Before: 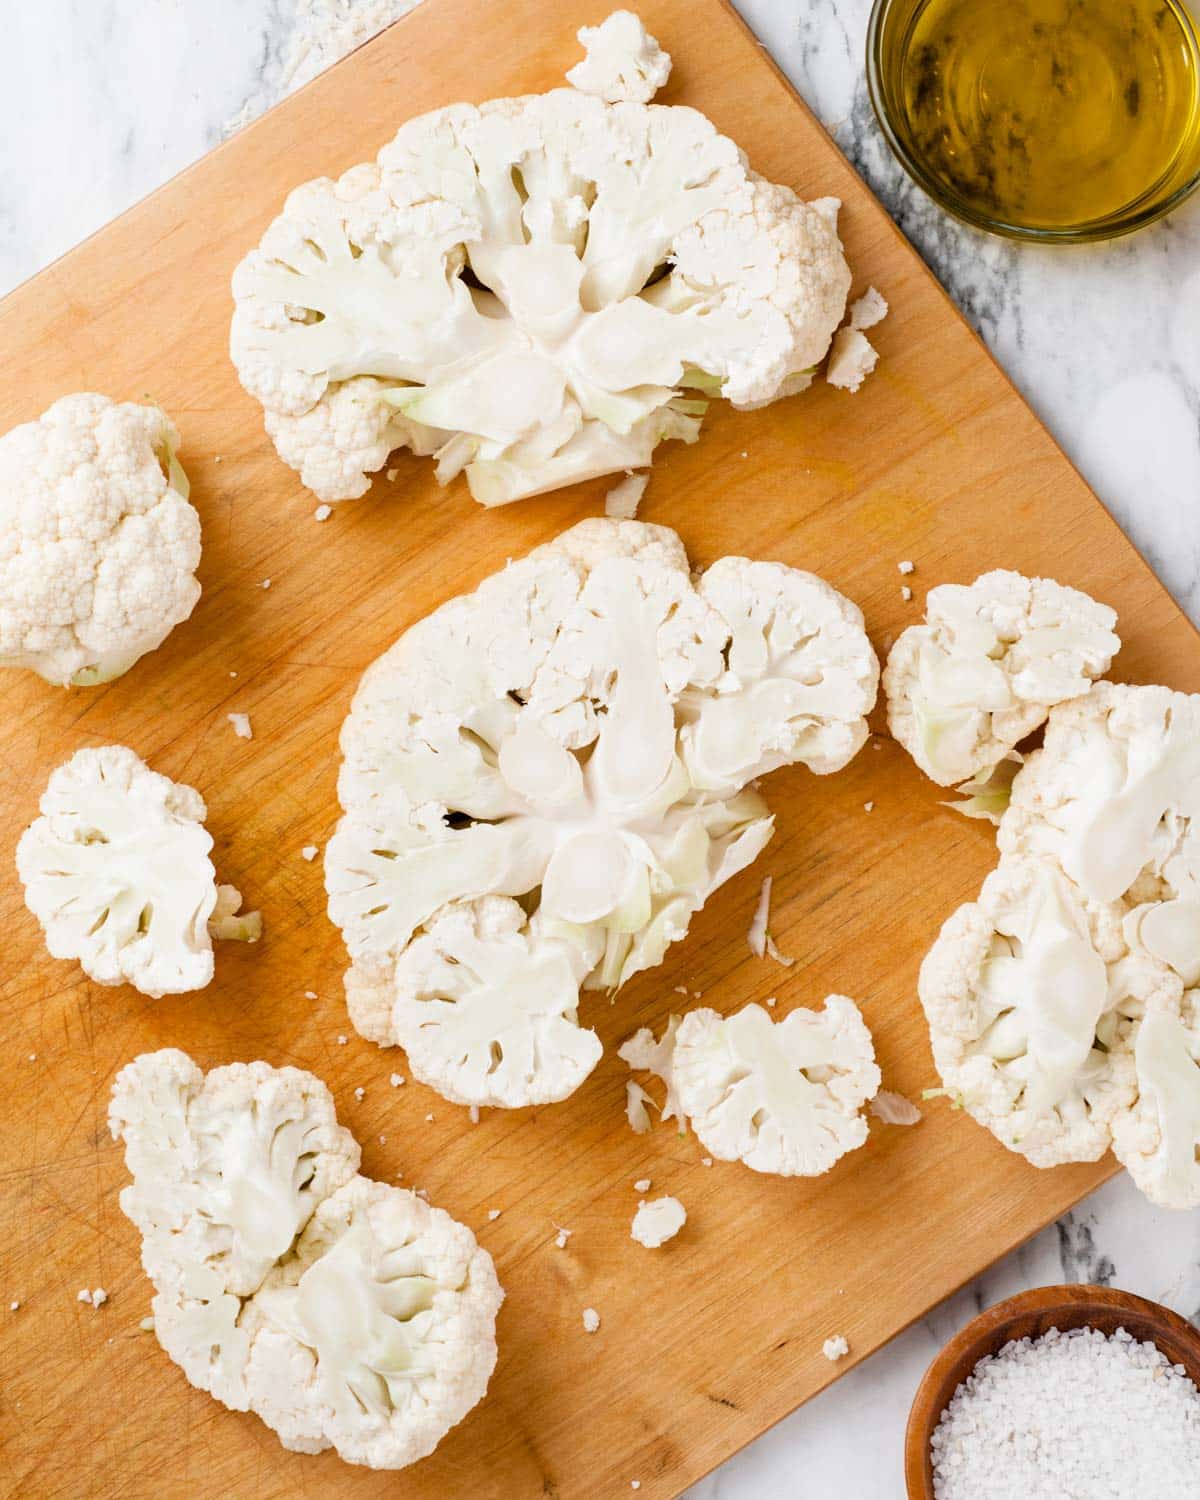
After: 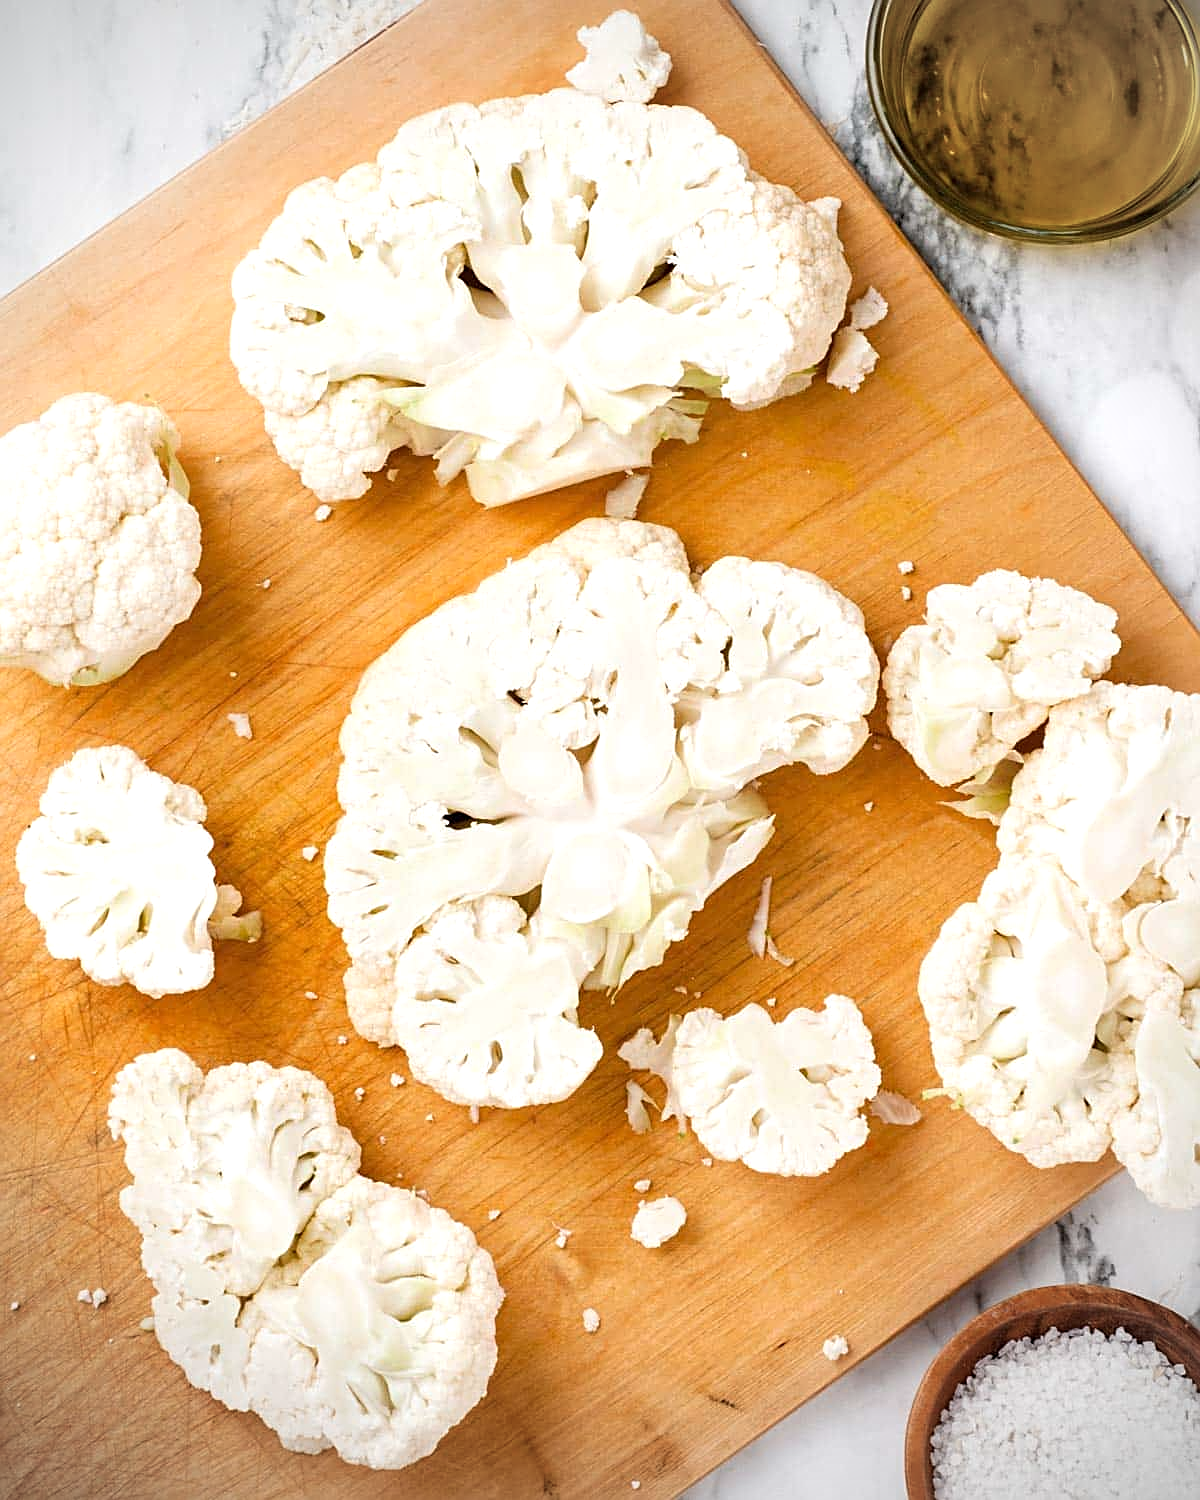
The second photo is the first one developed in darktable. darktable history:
exposure: exposure 0.3 EV, compensate highlight preservation false
sharpen: on, module defaults
vignetting: on, module defaults
